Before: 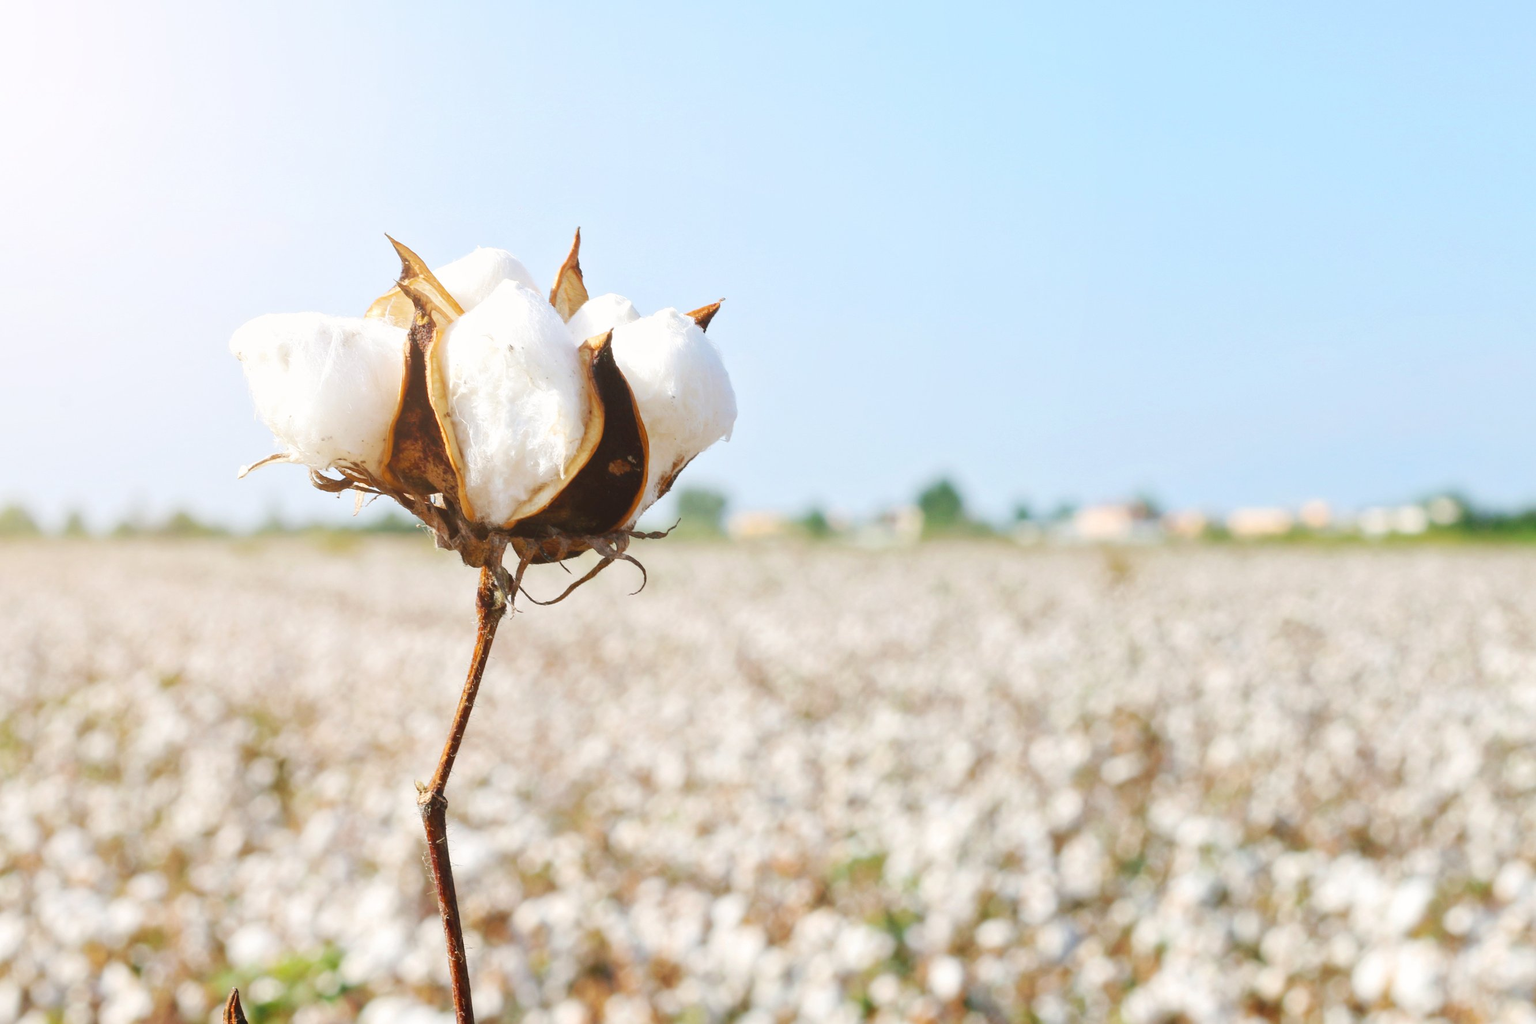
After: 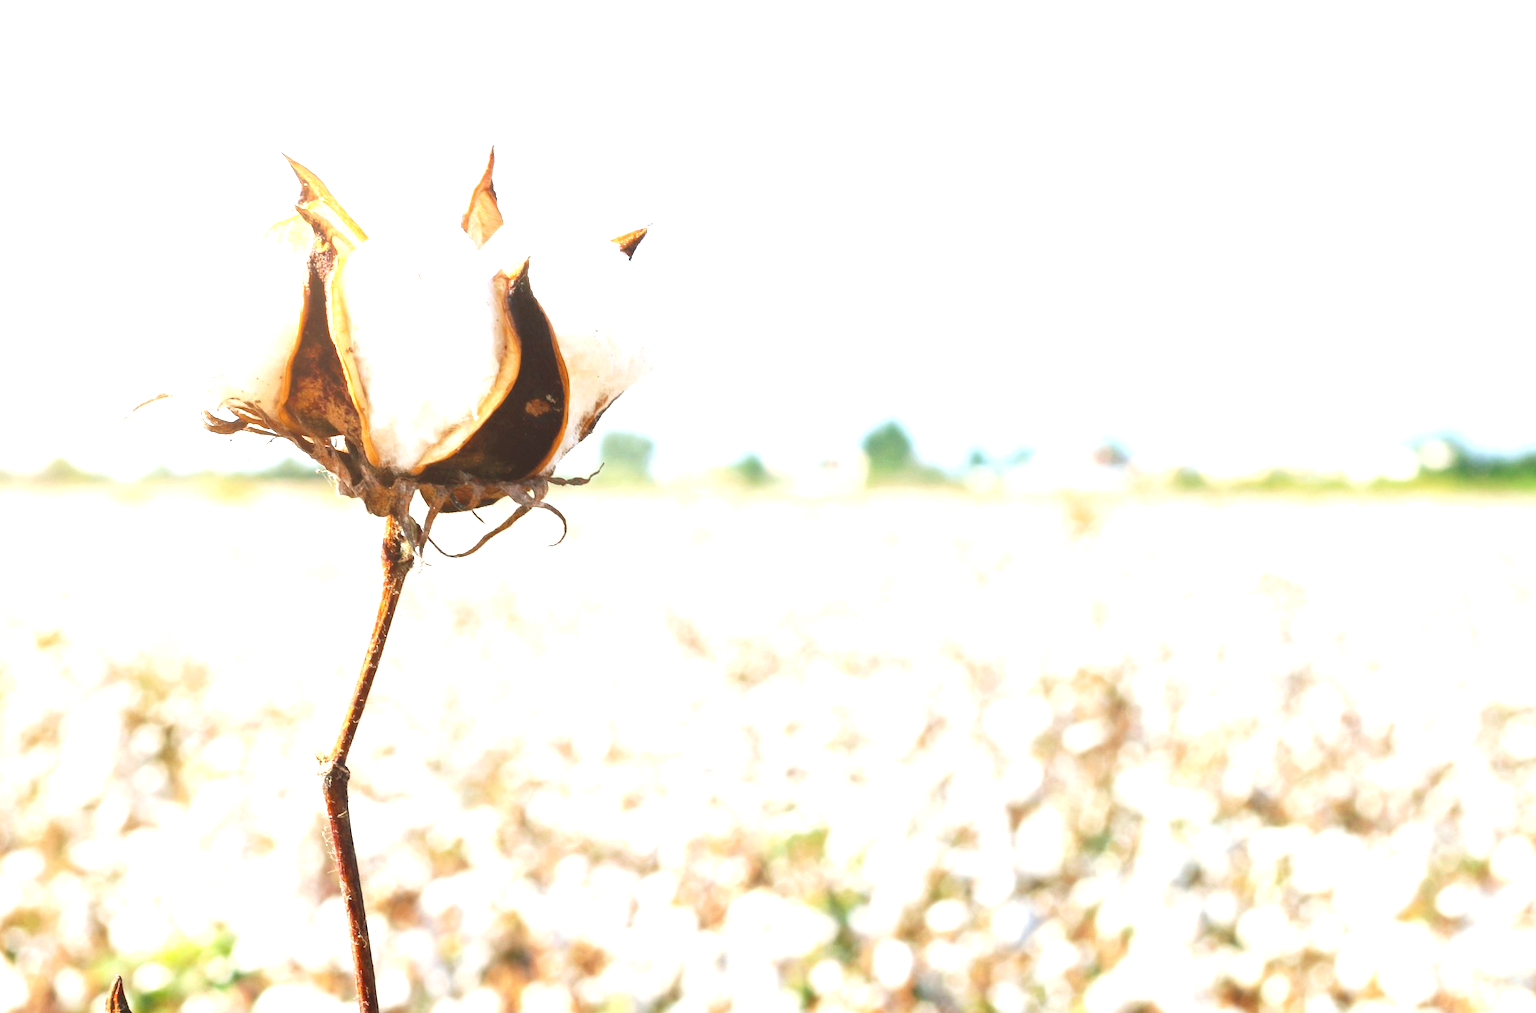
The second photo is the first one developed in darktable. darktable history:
exposure: black level correction 0, exposure 1.015 EV, compensate exposure bias true, compensate highlight preservation false
crop and rotate: left 8.262%, top 9.226%
